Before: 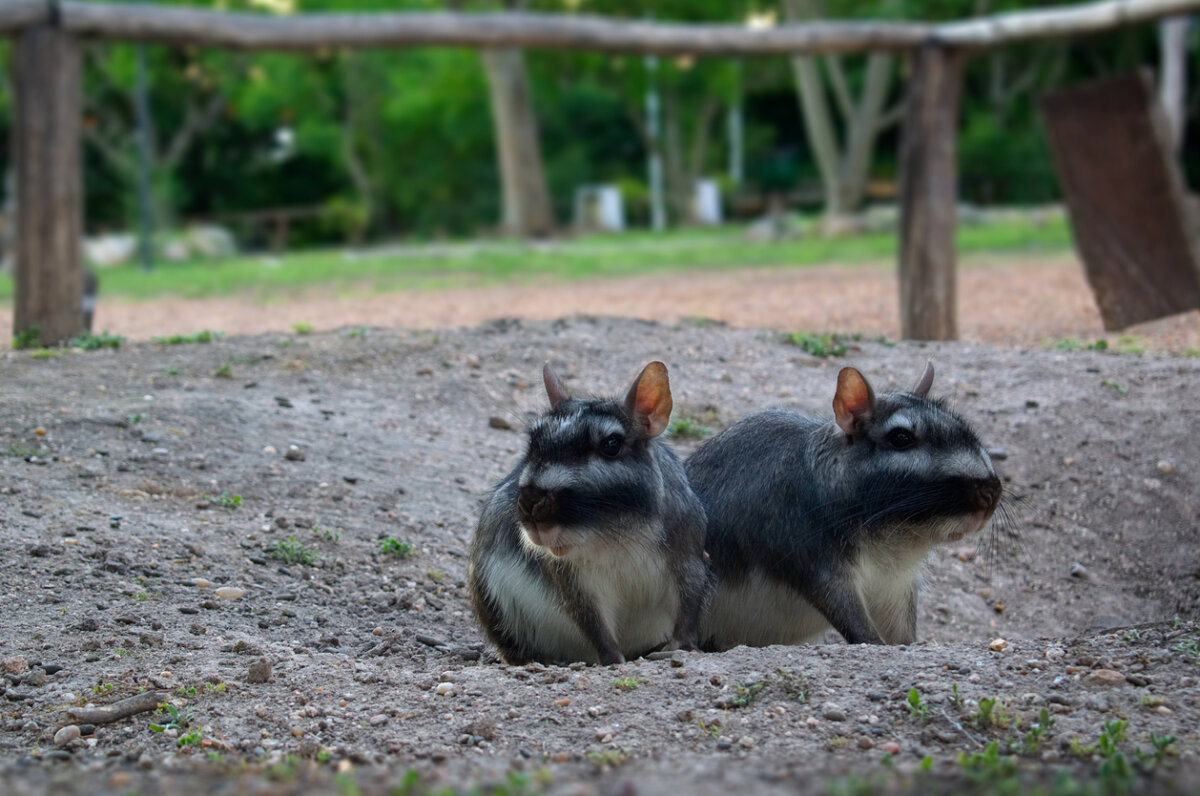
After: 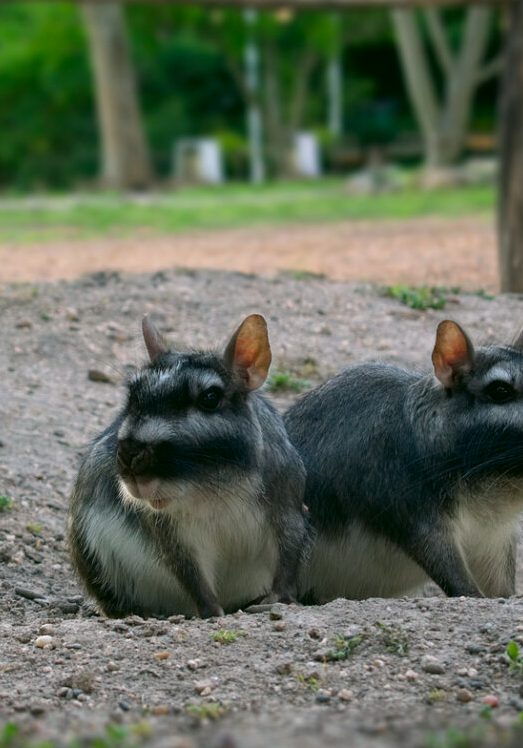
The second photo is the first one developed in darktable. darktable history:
color correction: highlights a* 4.49, highlights b* 4.99, shadows a* -6.83, shadows b* 4.81
crop: left 33.437%, top 5.936%, right 22.966%
